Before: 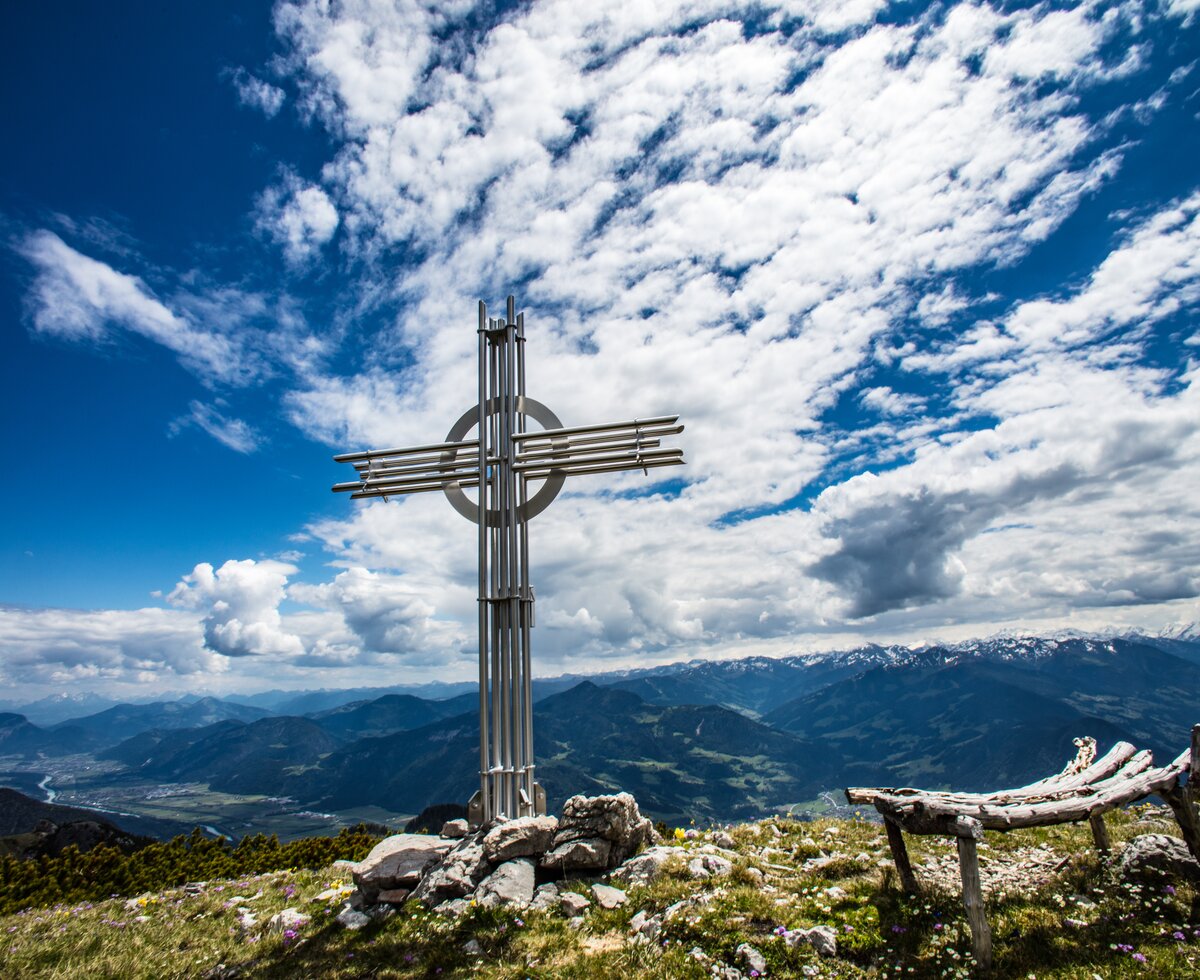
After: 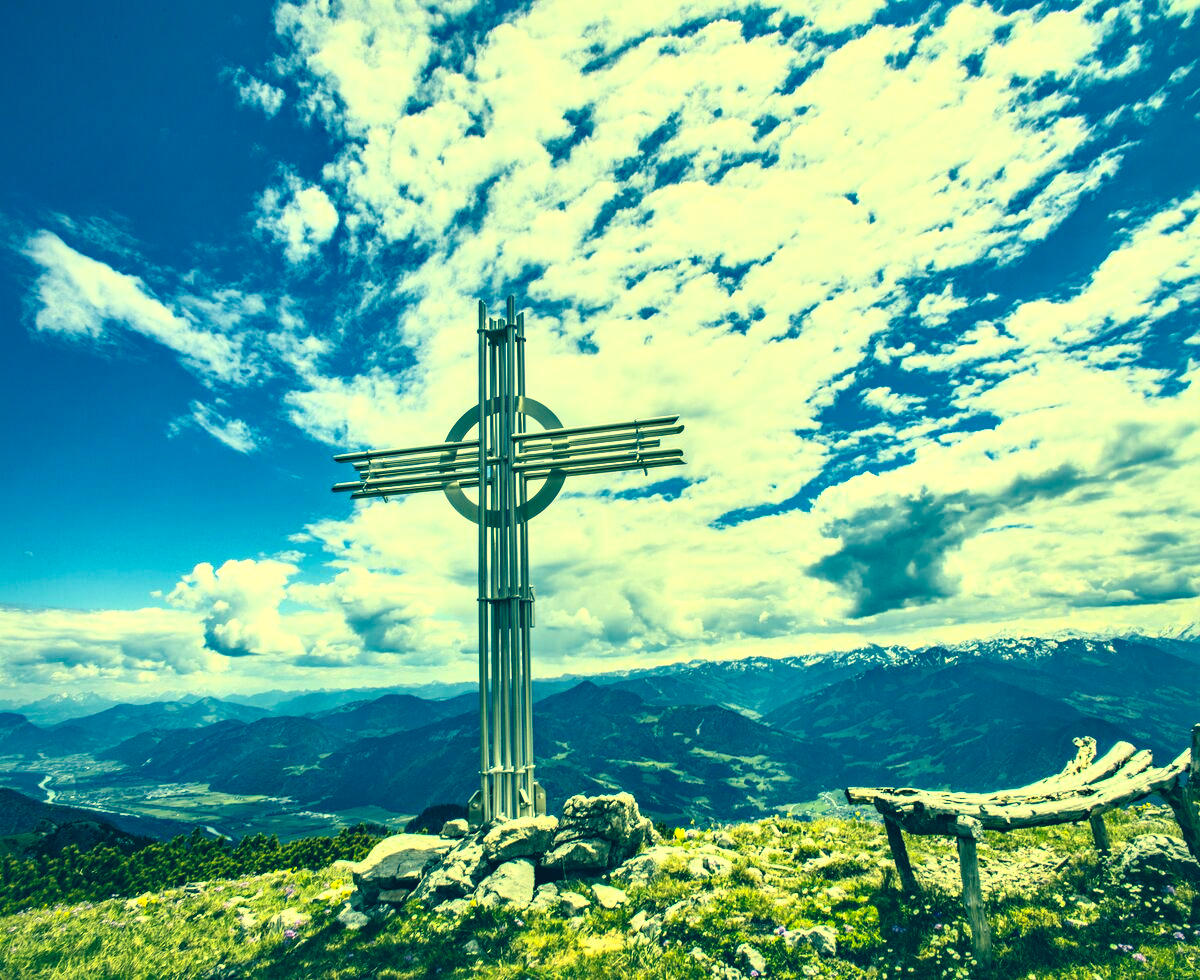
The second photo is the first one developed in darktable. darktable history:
contrast brightness saturation: contrast 0.389, brightness 0.535
local contrast: mode bilateral grid, contrast 51, coarseness 49, detail 150%, midtone range 0.2
shadows and highlights: on, module defaults
haze removal: compatibility mode true, adaptive false
color correction: highlights a* -15.85, highlights b* 39.54, shadows a* -39.75, shadows b* -26.04
